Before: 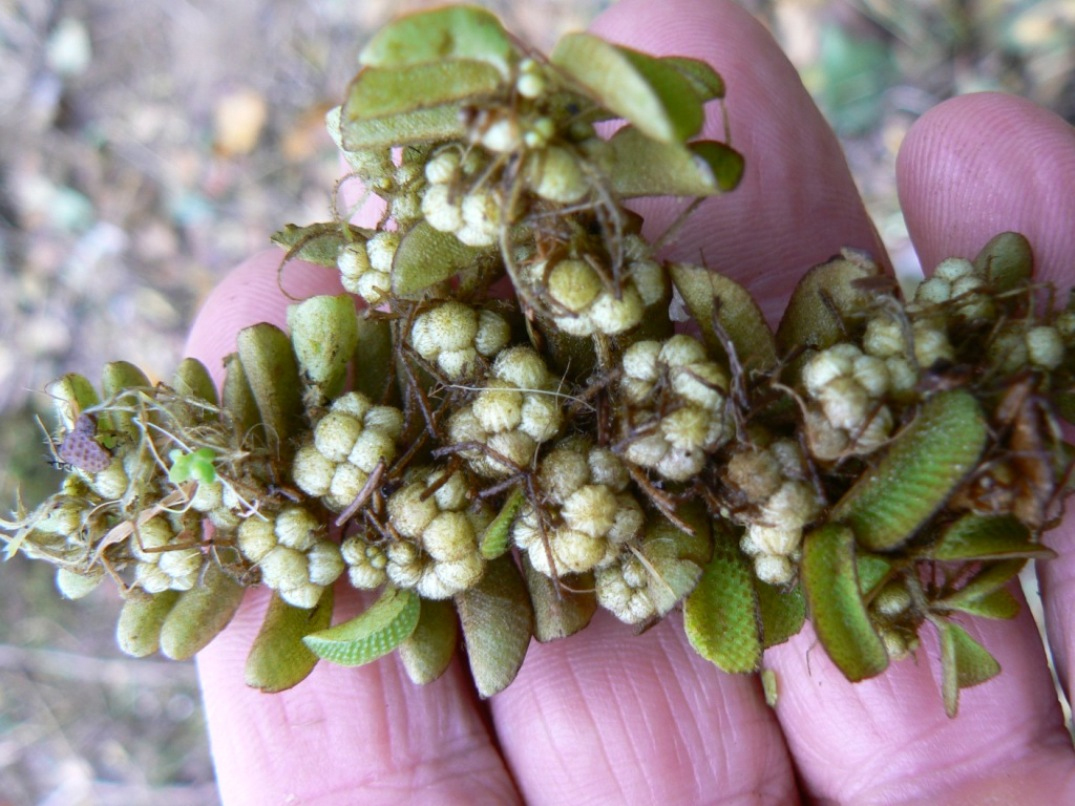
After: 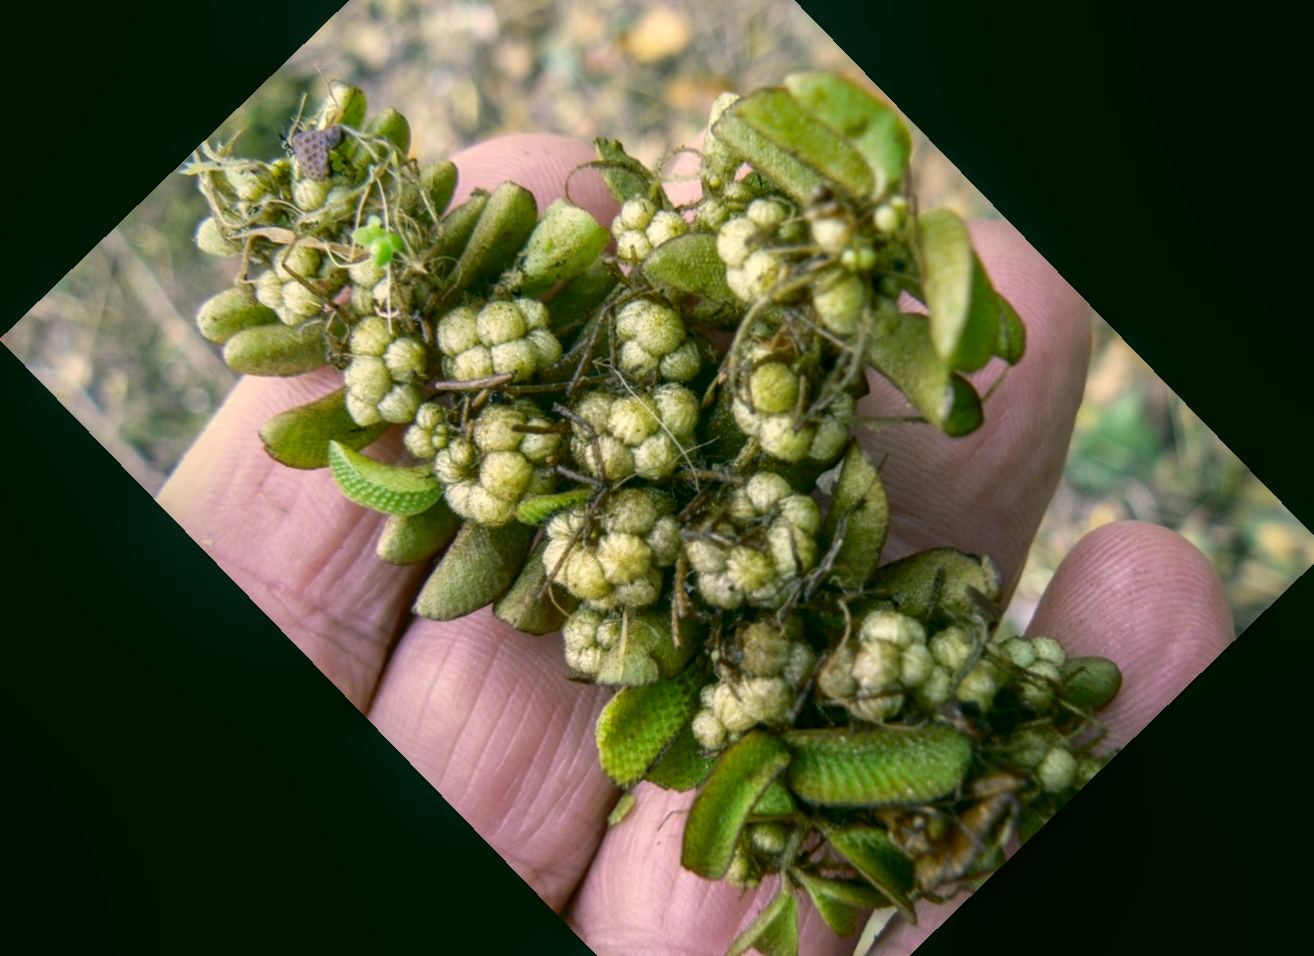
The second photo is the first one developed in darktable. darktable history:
crop and rotate: angle -45.88°, top 16.626%, right 0.93%, bottom 11.628%
color correction: highlights a* 5.33, highlights b* 24.3, shadows a* -16.1, shadows b* 3.84
local contrast: highlights 3%, shadows 4%, detail 133%
